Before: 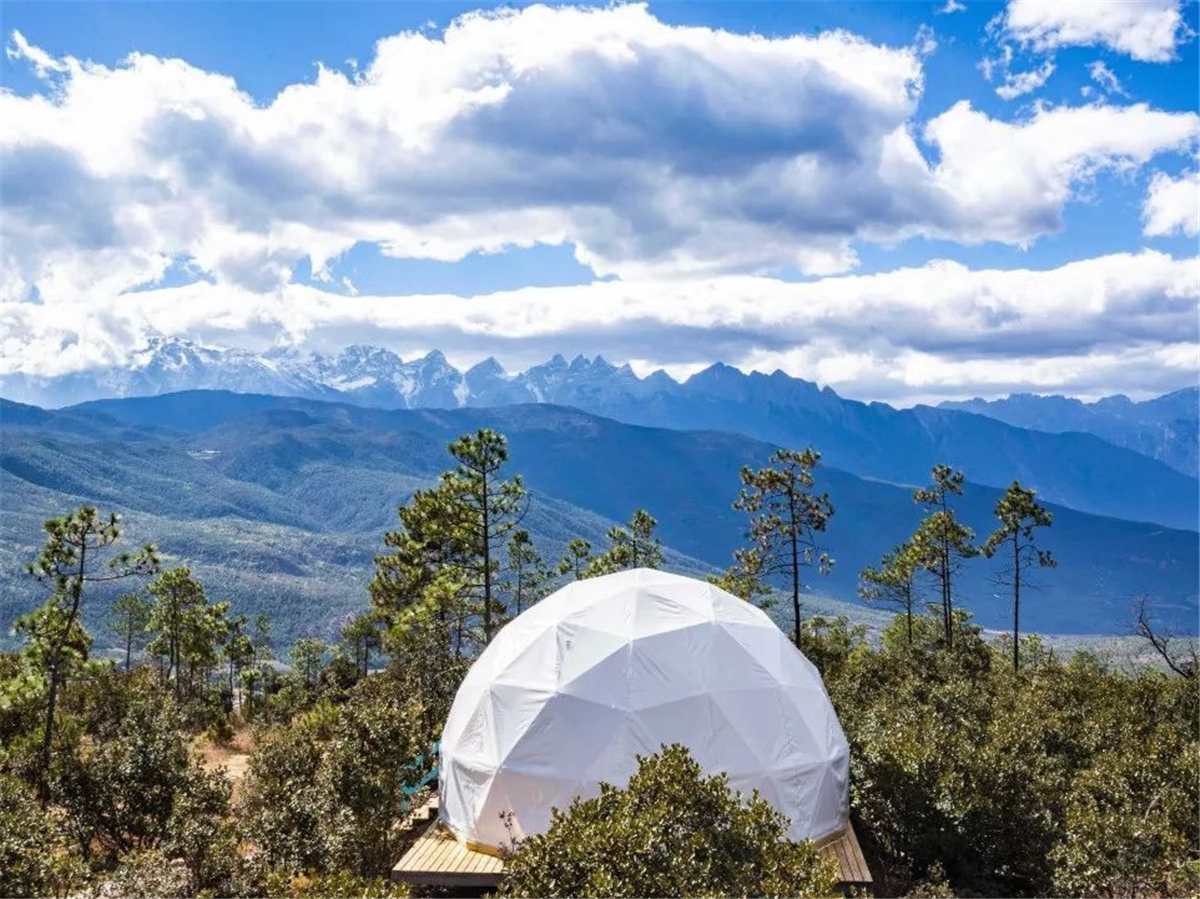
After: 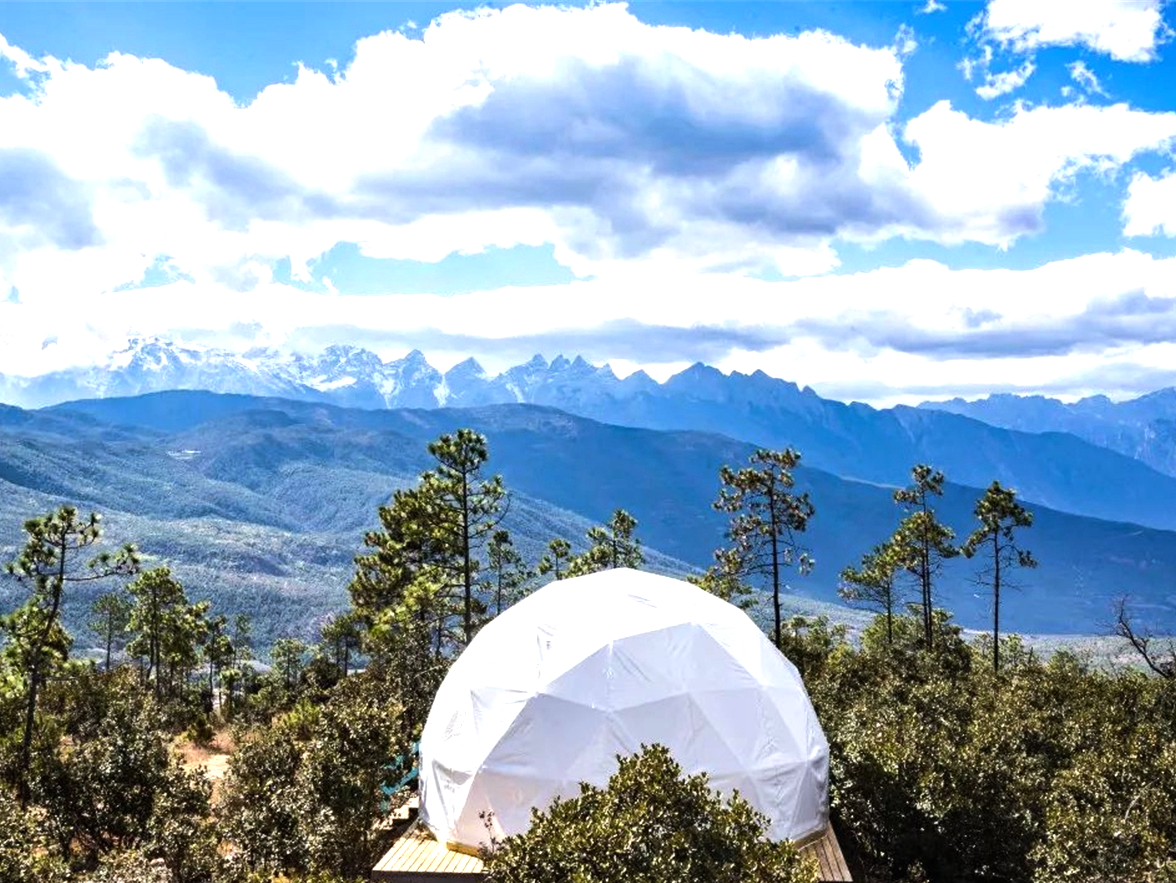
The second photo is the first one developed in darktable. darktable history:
crop: left 1.72%, right 0.279%, bottom 1.688%
tone equalizer: -8 EV -0.723 EV, -7 EV -0.714 EV, -6 EV -0.566 EV, -5 EV -0.39 EV, -3 EV 0.402 EV, -2 EV 0.6 EV, -1 EV 0.695 EV, +0 EV 0.762 EV, edges refinement/feathering 500, mask exposure compensation -1.57 EV, preserve details no
